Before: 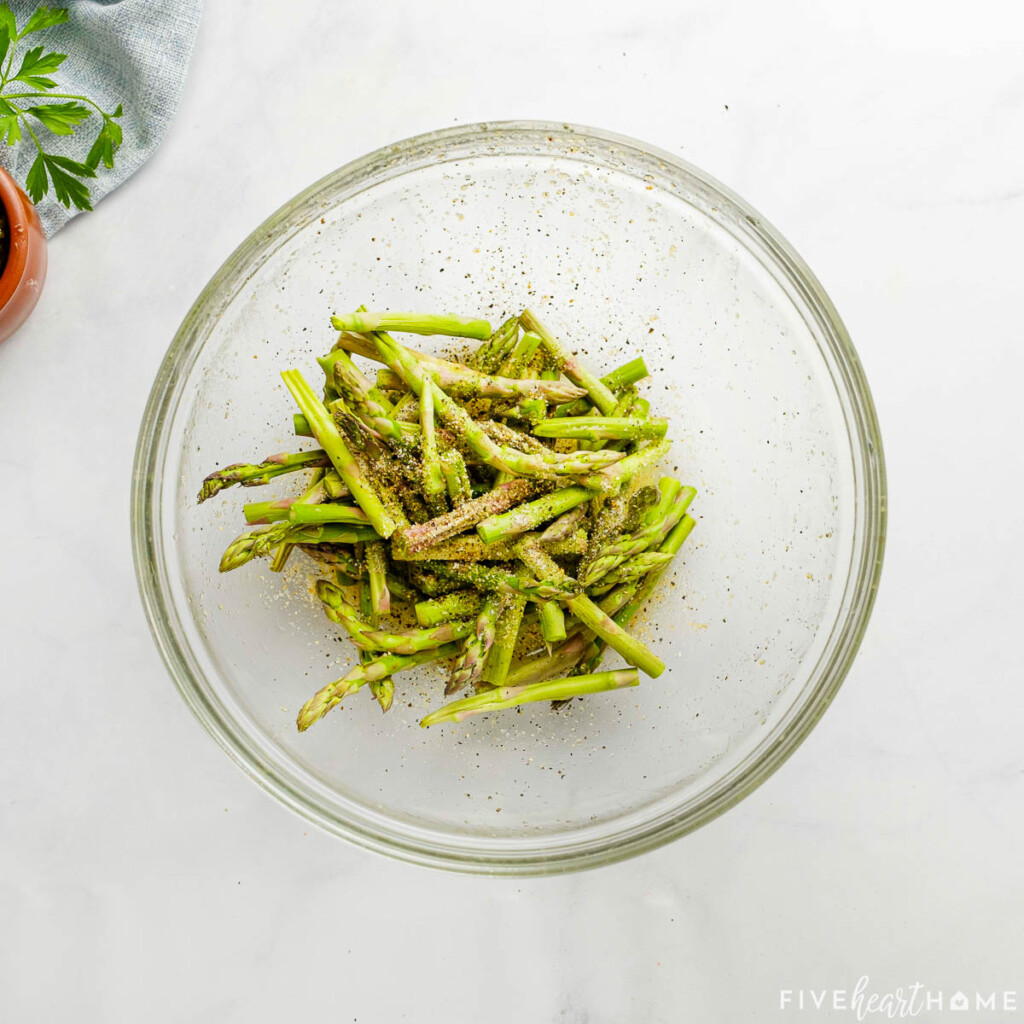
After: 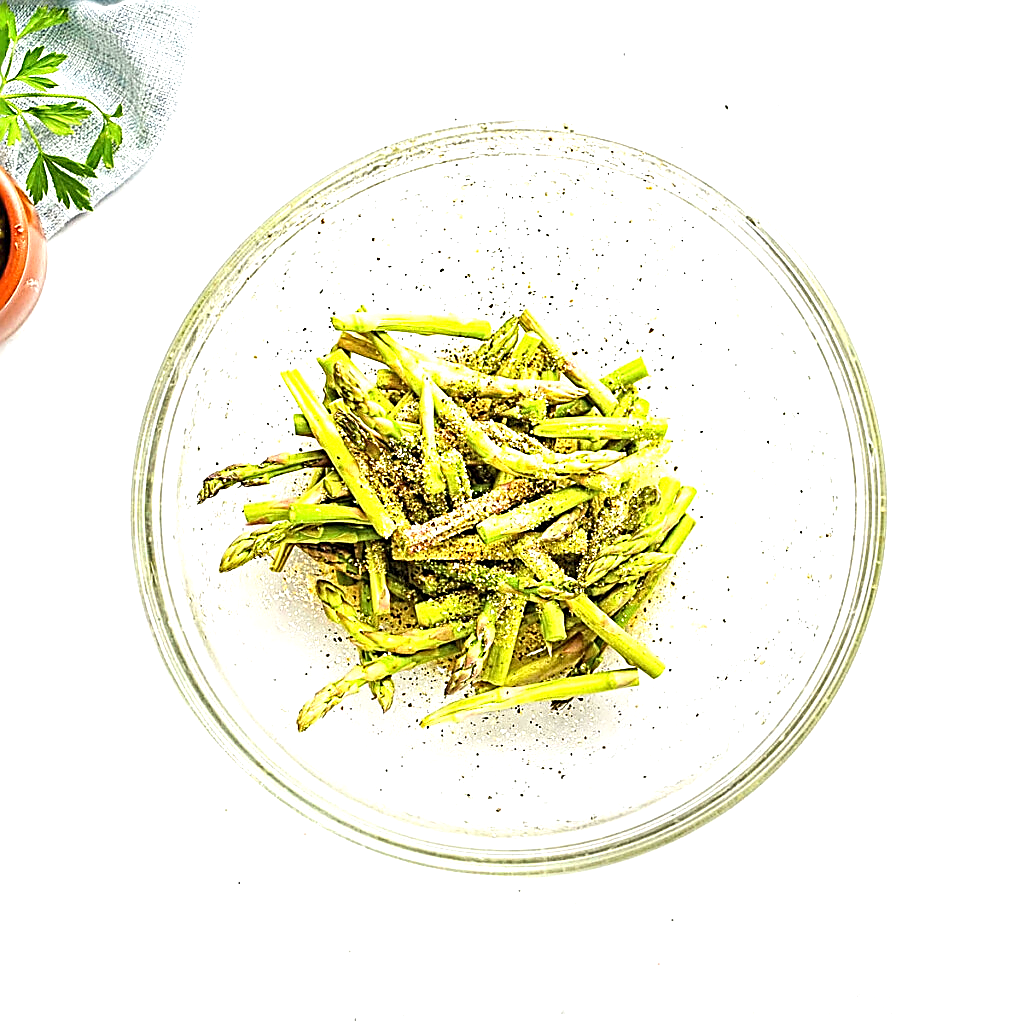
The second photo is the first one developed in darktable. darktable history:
sharpen: amount 1.861
exposure: black level correction 0, exposure 1.1 EV, compensate highlight preservation false
